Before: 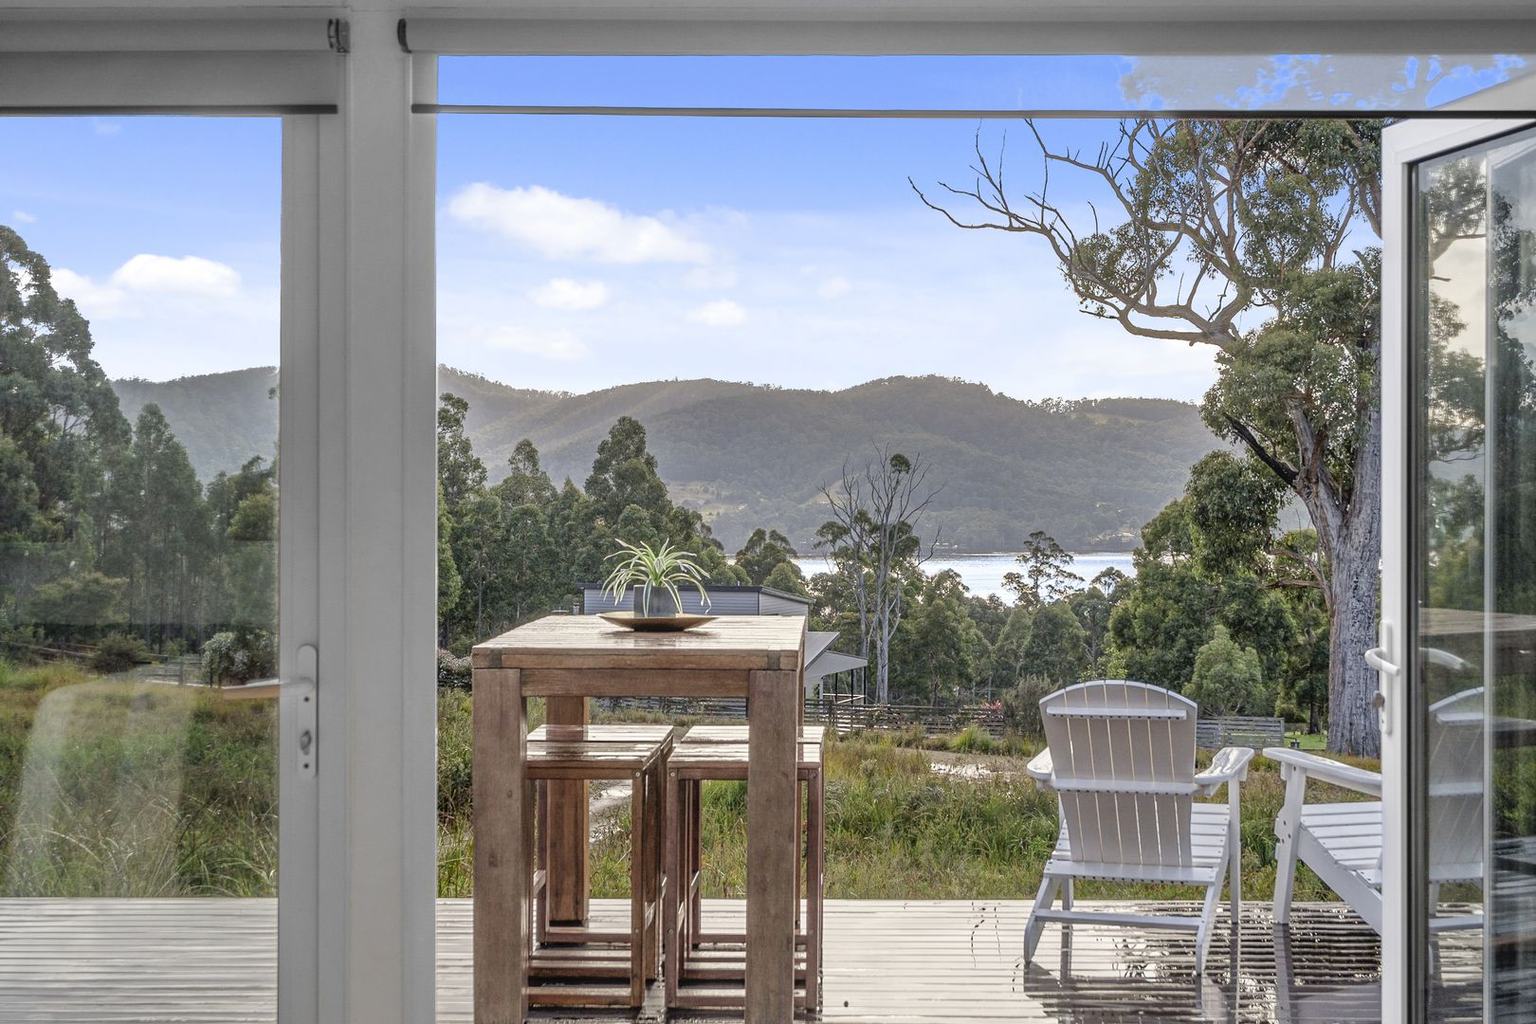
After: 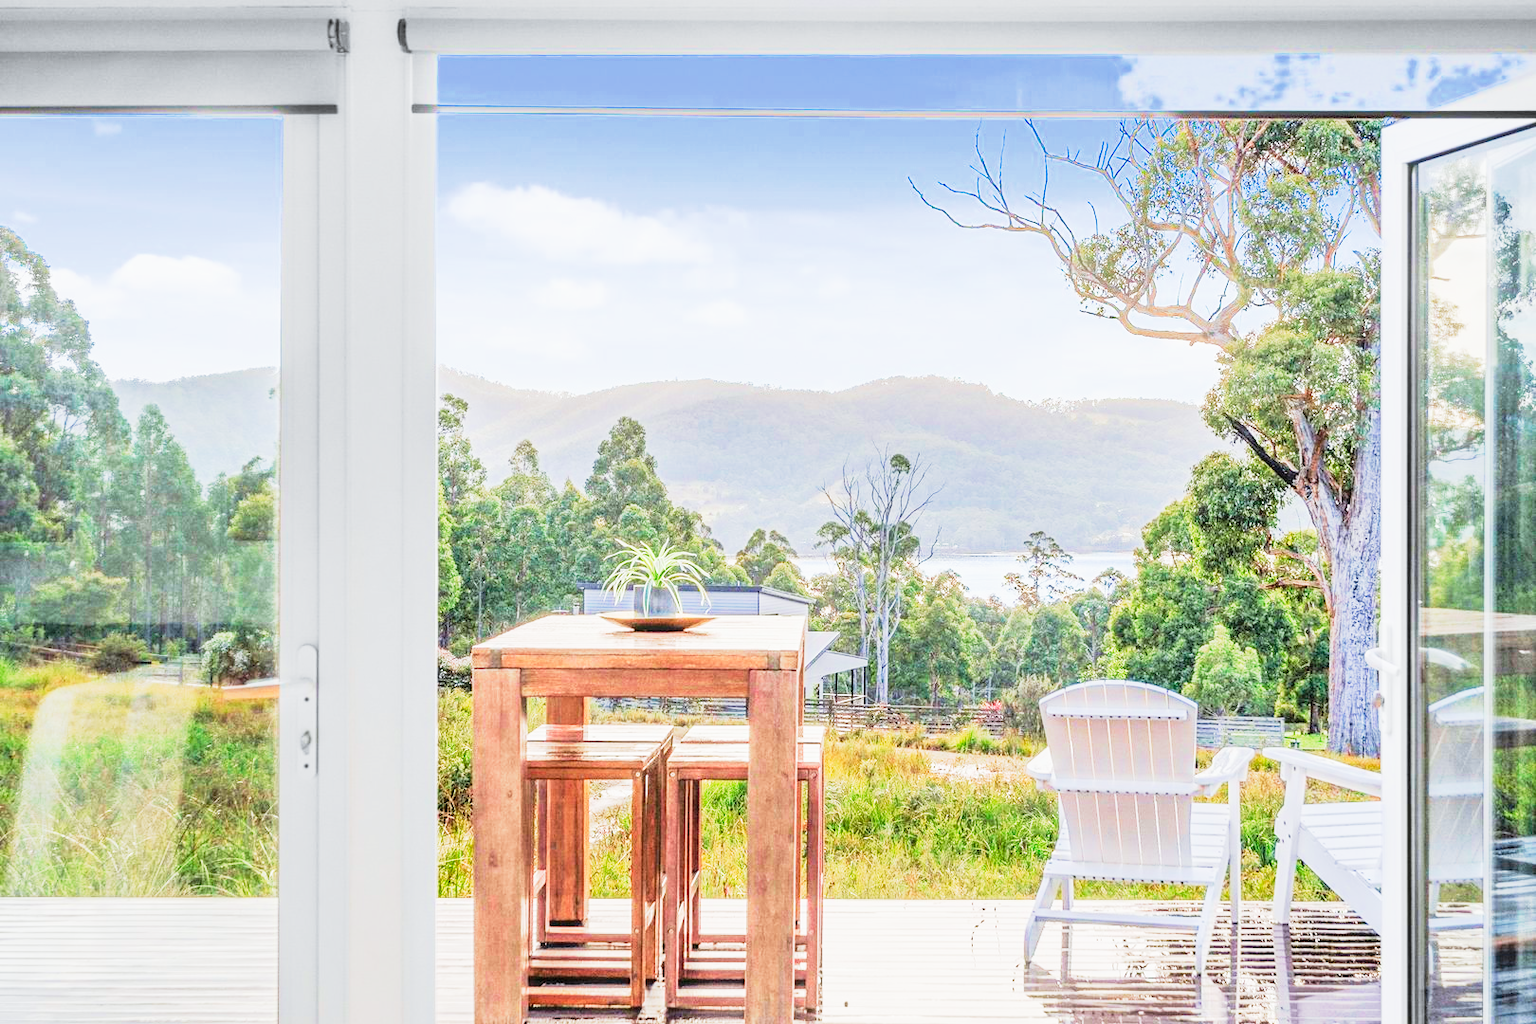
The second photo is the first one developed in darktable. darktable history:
white balance: red 0.988, blue 1.017
tone curve: curves: ch0 [(0, 0) (0.003, 0.007) (0.011, 0.01) (0.025, 0.016) (0.044, 0.025) (0.069, 0.036) (0.1, 0.052) (0.136, 0.073) (0.177, 0.103) (0.224, 0.135) (0.277, 0.177) (0.335, 0.233) (0.399, 0.303) (0.468, 0.376) (0.543, 0.469) (0.623, 0.581) (0.709, 0.723) (0.801, 0.863) (0.898, 0.938) (1, 1)], preserve colors none
filmic rgb: middle gray luminance 2.5%, black relative exposure -10 EV, white relative exposure 7 EV, threshold 6 EV, dynamic range scaling 10%, target black luminance 0%, hardness 3.19, latitude 44.39%, contrast 0.682, highlights saturation mix 5%, shadows ↔ highlights balance 13.63%, add noise in highlights 0, color science v3 (2019), use custom middle-gray values true, iterations of high-quality reconstruction 0, contrast in highlights soft, enable highlight reconstruction true
tone equalizer: on, module defaults
